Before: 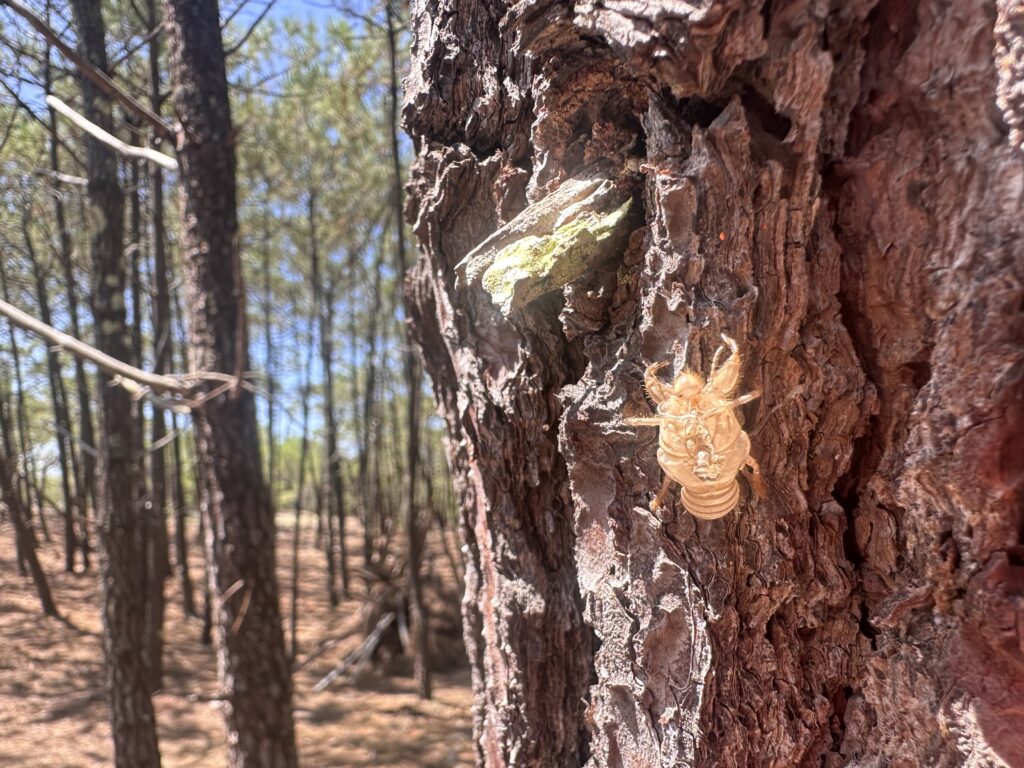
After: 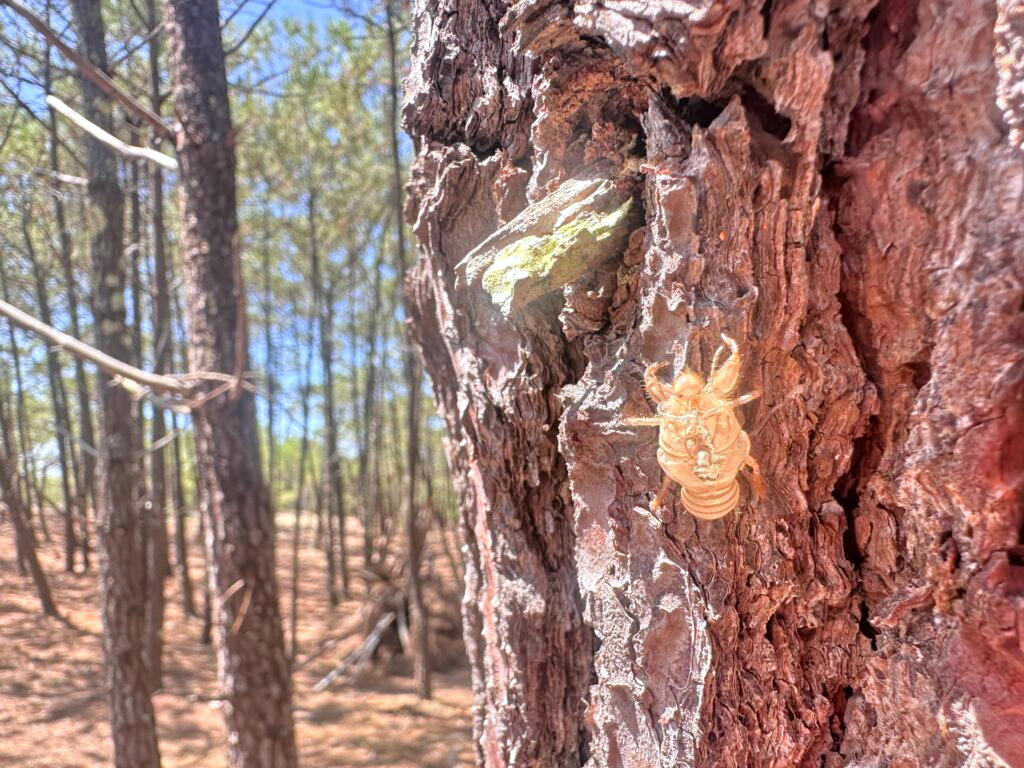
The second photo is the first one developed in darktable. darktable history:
tone equalizer: -7 EV 0.15 EV, -6 EV 0.6 EV, -5 EV 1.15 EV, -4 EV 1.33 EV, -3 EV 1.15 EV, -2 EV 0.6 EV, -1 EV 0.15 EV, mask exposure compensation -0.5 EV
white balance: red 0.982, blue 1.018
